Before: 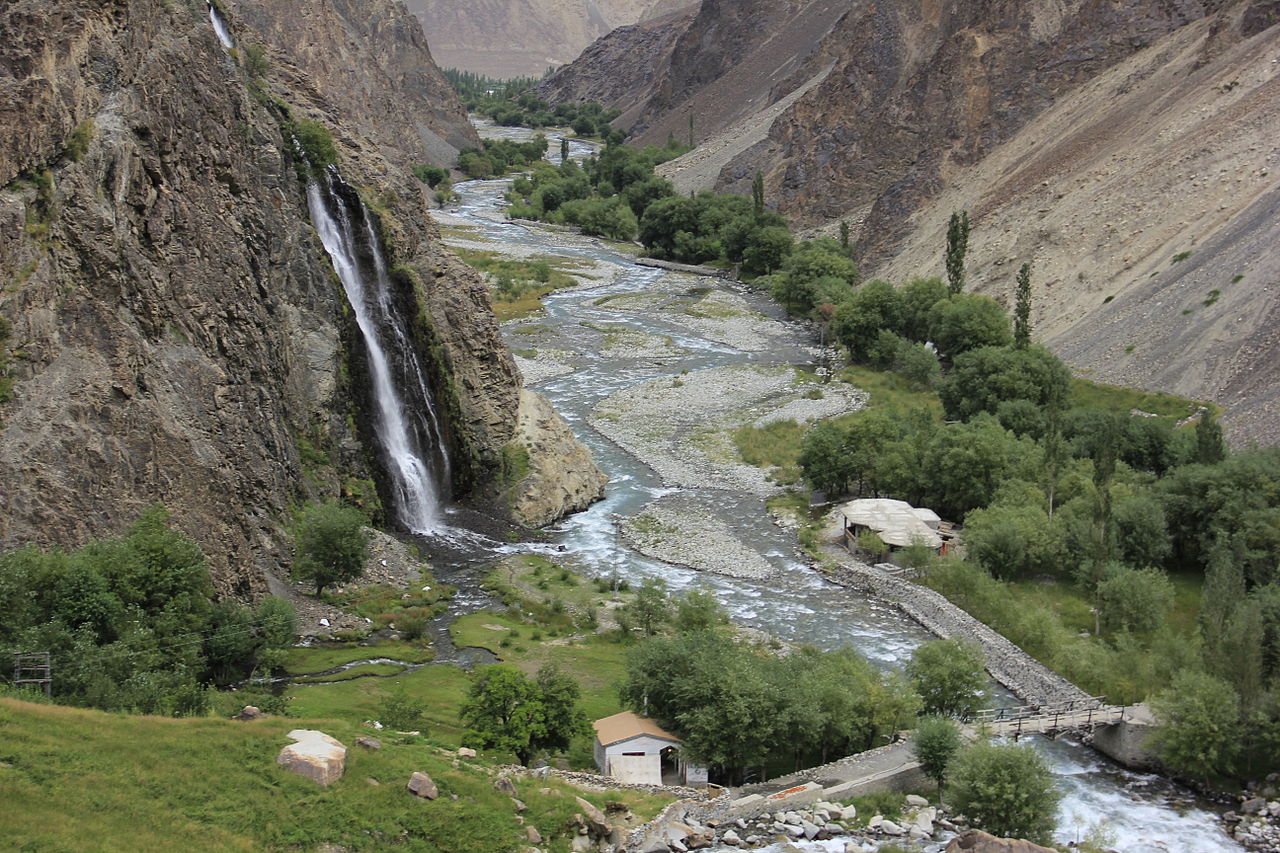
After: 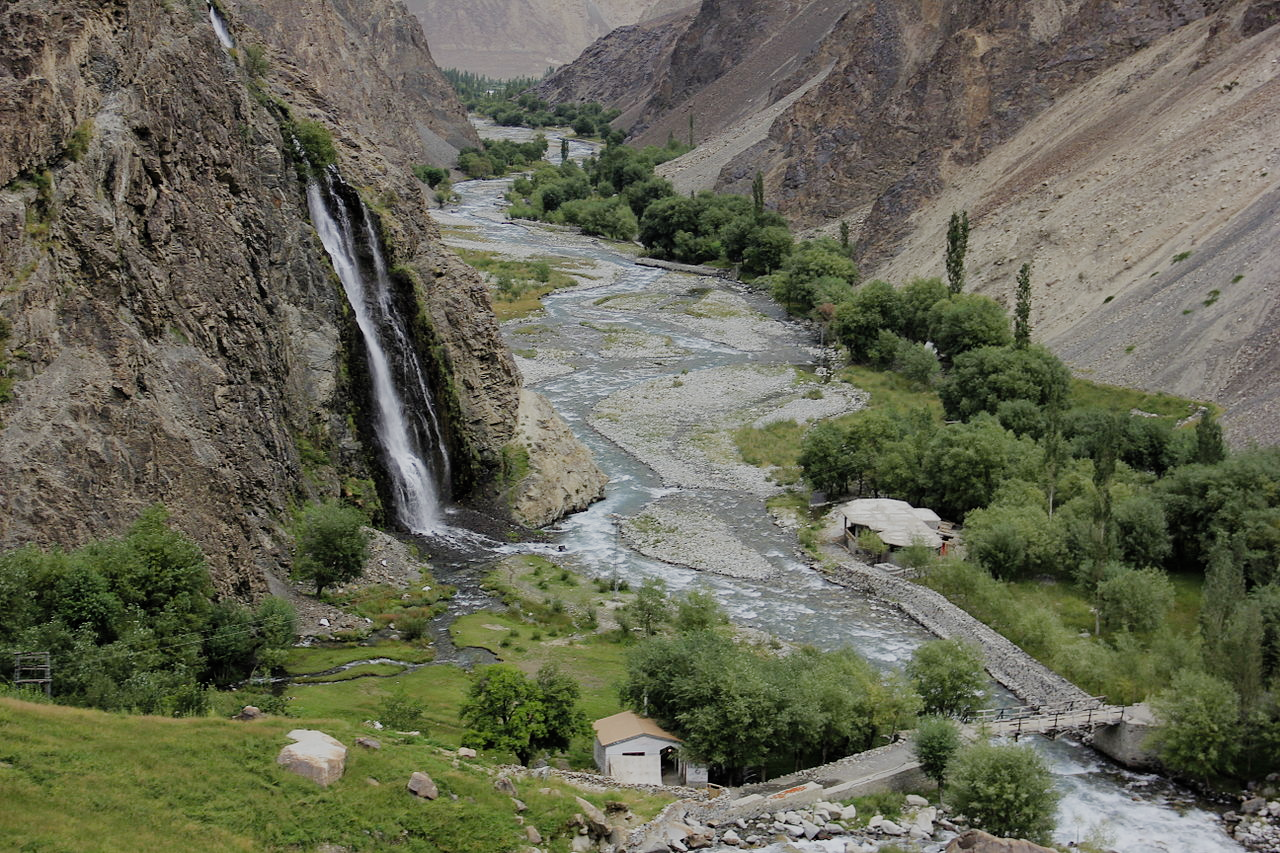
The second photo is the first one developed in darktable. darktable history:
filmic rgb: black relative exposure -7.65 EV, white relative exposure 4.56 EV, threshold 3.01 EV, hardness 3.61, preserve chrominance no, color science v5 (2021), enable highlight reconstruction true
